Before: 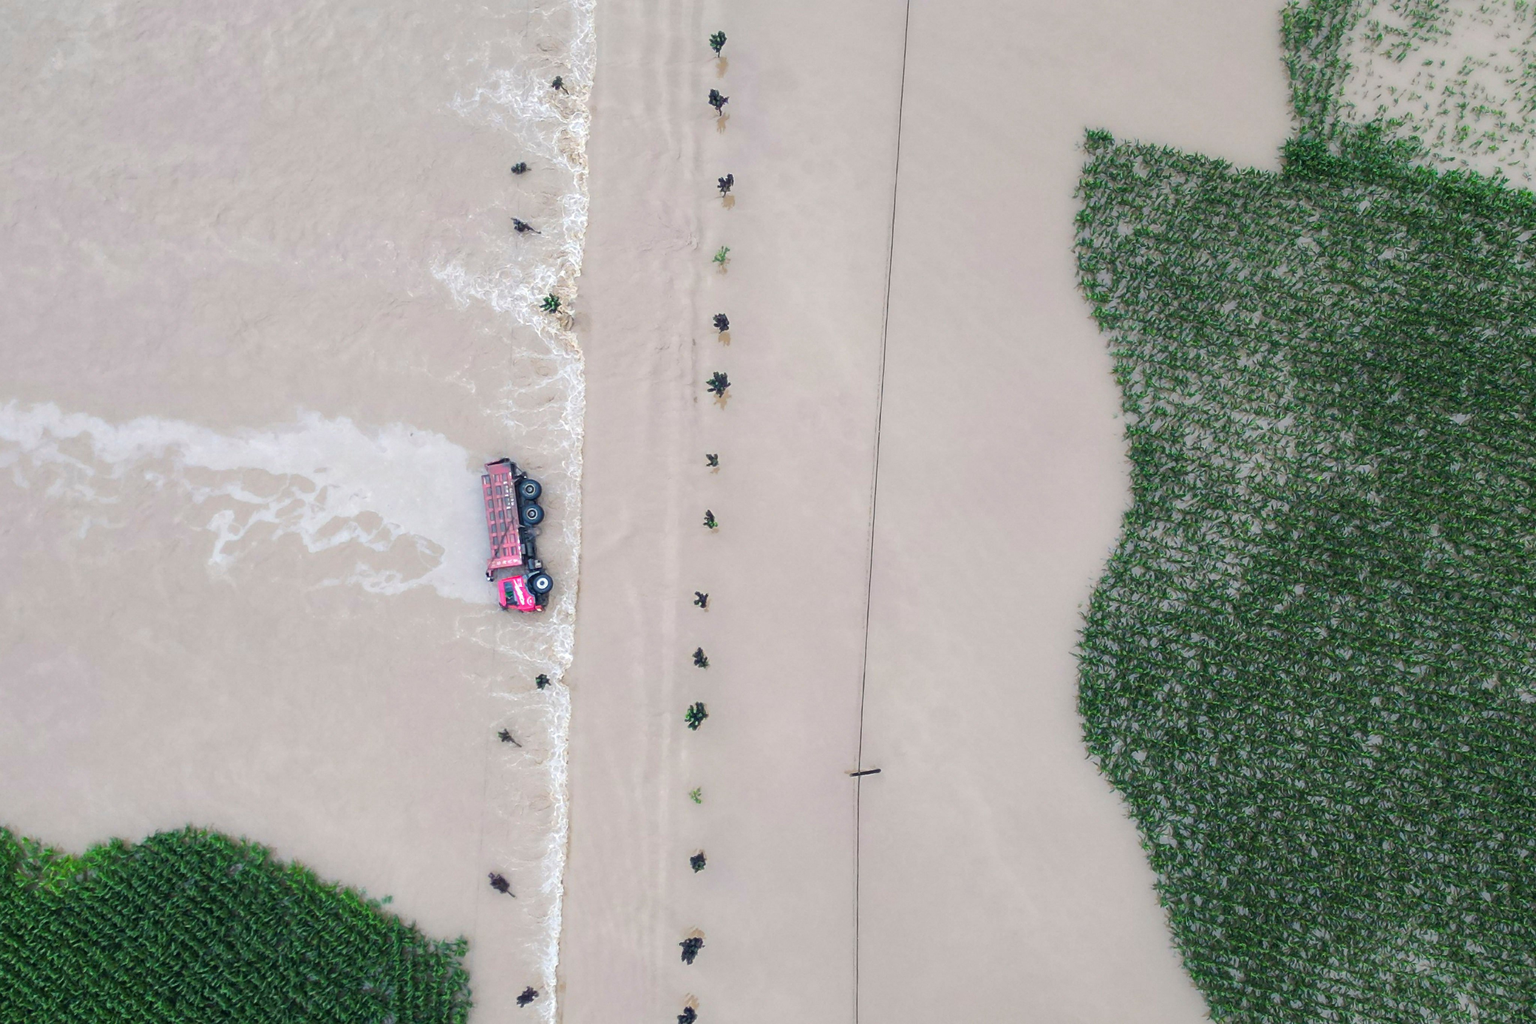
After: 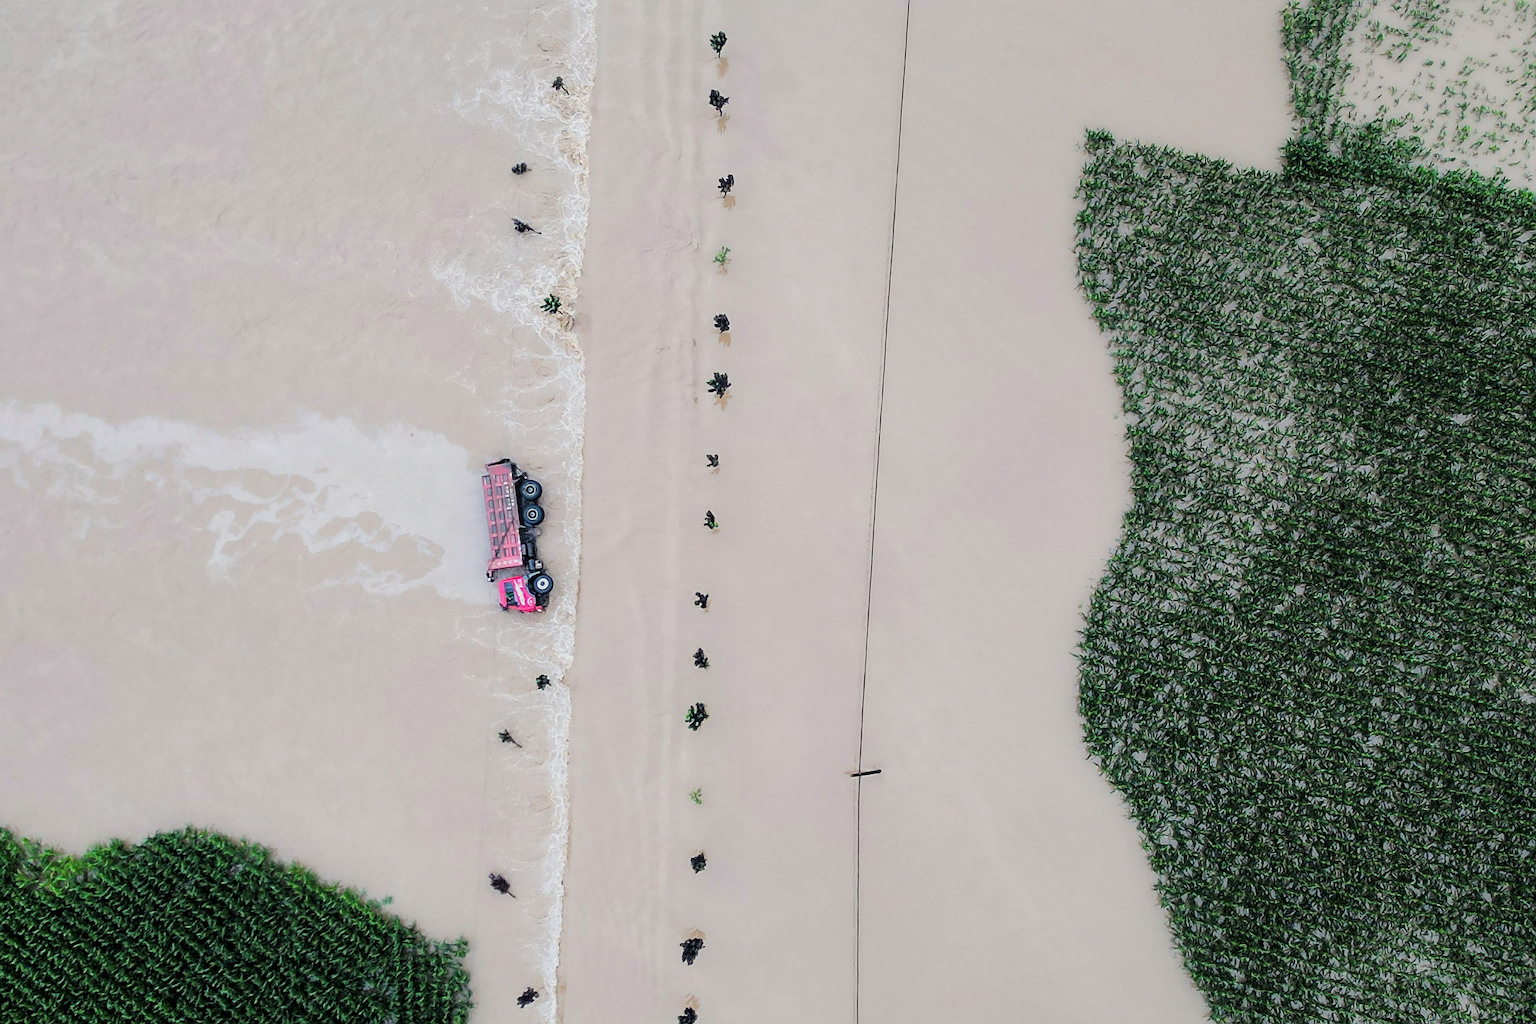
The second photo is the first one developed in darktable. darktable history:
sharpen: amount 0.75
filmic rgb: black relative exposure -5 EV, hardness 2.88, contrast 1.3
